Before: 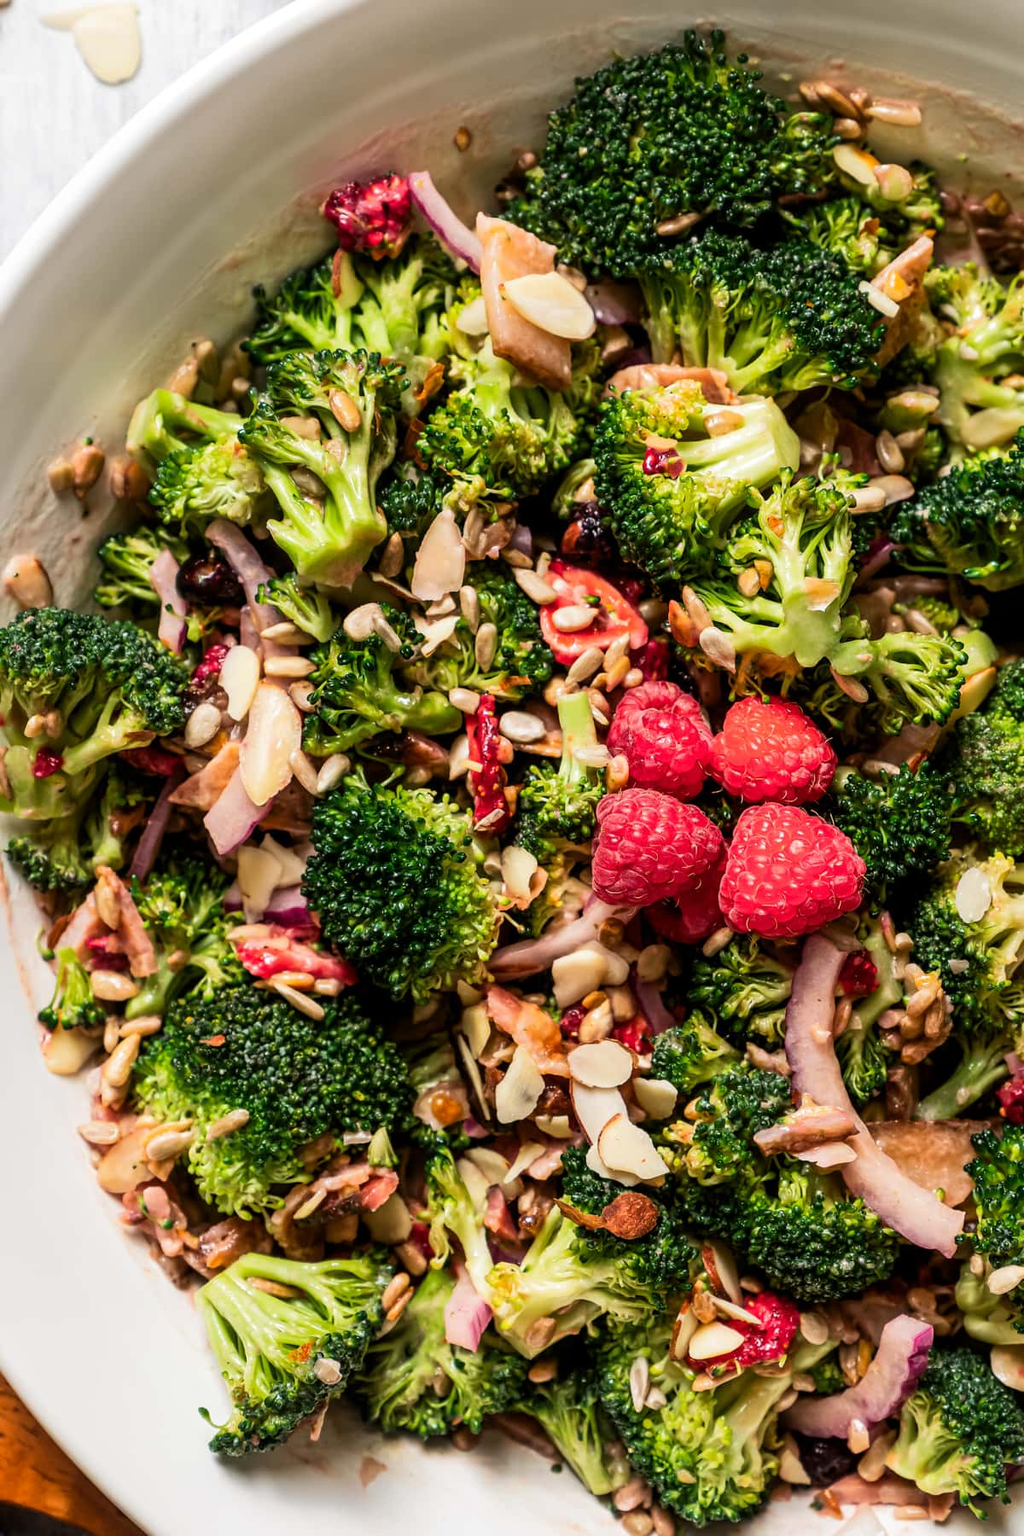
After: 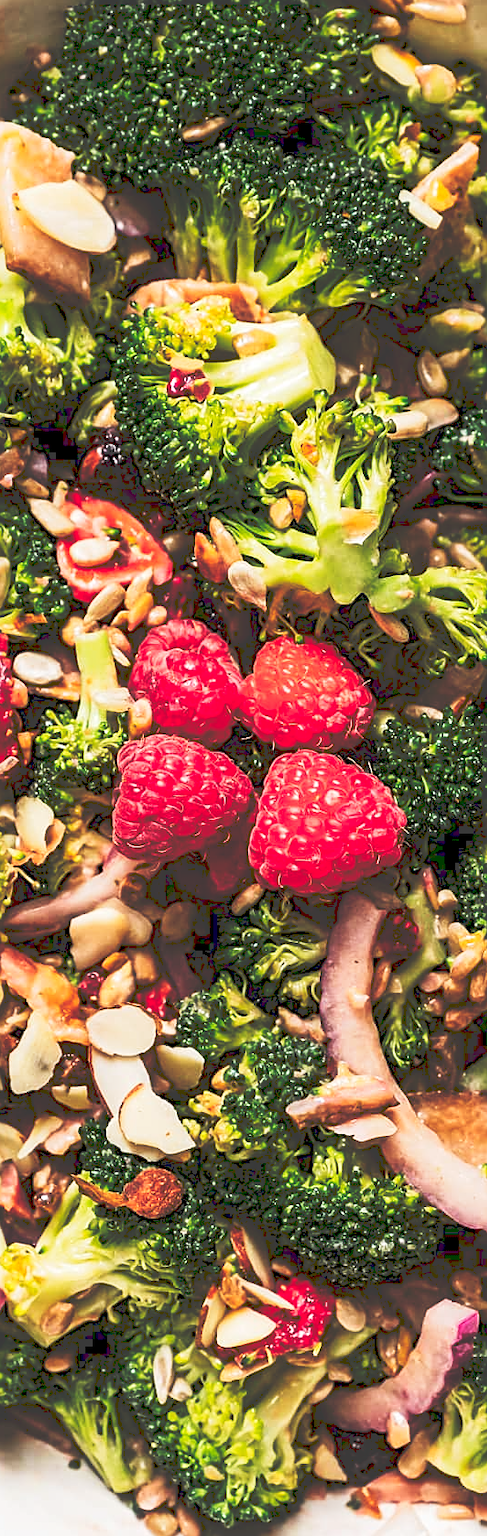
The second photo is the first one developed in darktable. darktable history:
crop: left 47.604%, top 6.832%, right 7.989%
tone curve: curves: ch0 [(0, 0) (0.003, 0.24) (0.011, 0.24) (0.025, 0.24) (0.044, 0.244) (0.069, 0.244) (0.1, 0.252) (0.136, 0.264) (0.177, 0.274) (0.224, 0.284) (0.277, 0.313) (0.335, 0.361) (0.399, 0.415) (0.468, 0.498) (0.543, 0.595) (0.623, 0.695) (0.709, 0.793) (0.801, 0.883) (0.898, 0.942) (1, 1)], preserve colors none
sharpen: on, module defaults
